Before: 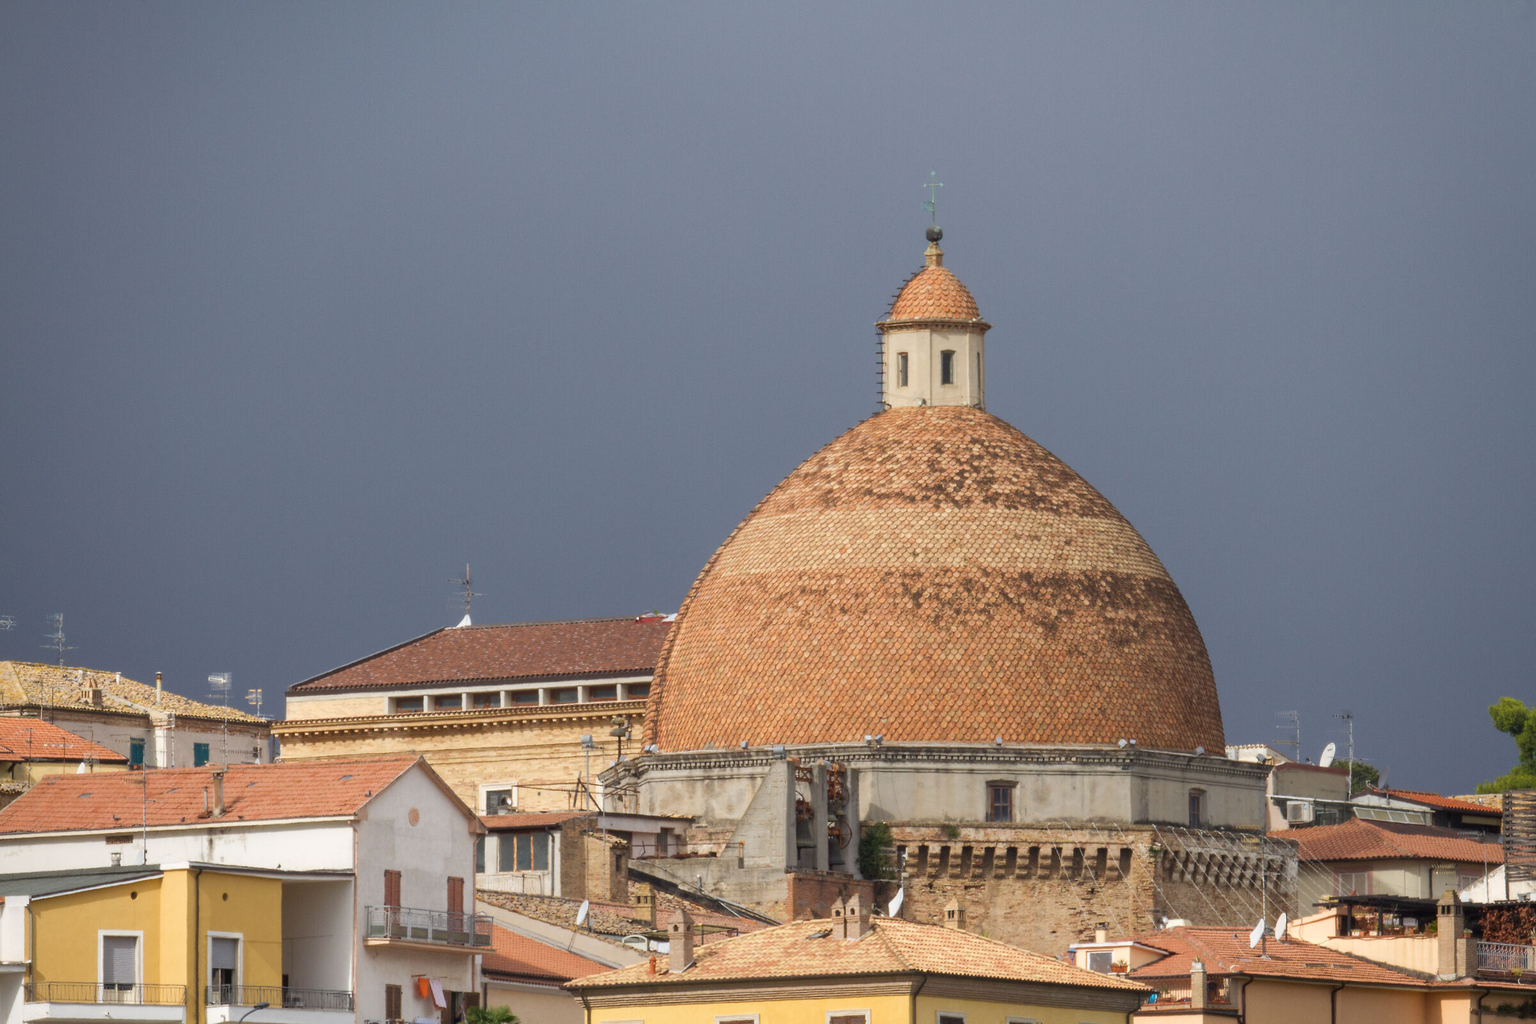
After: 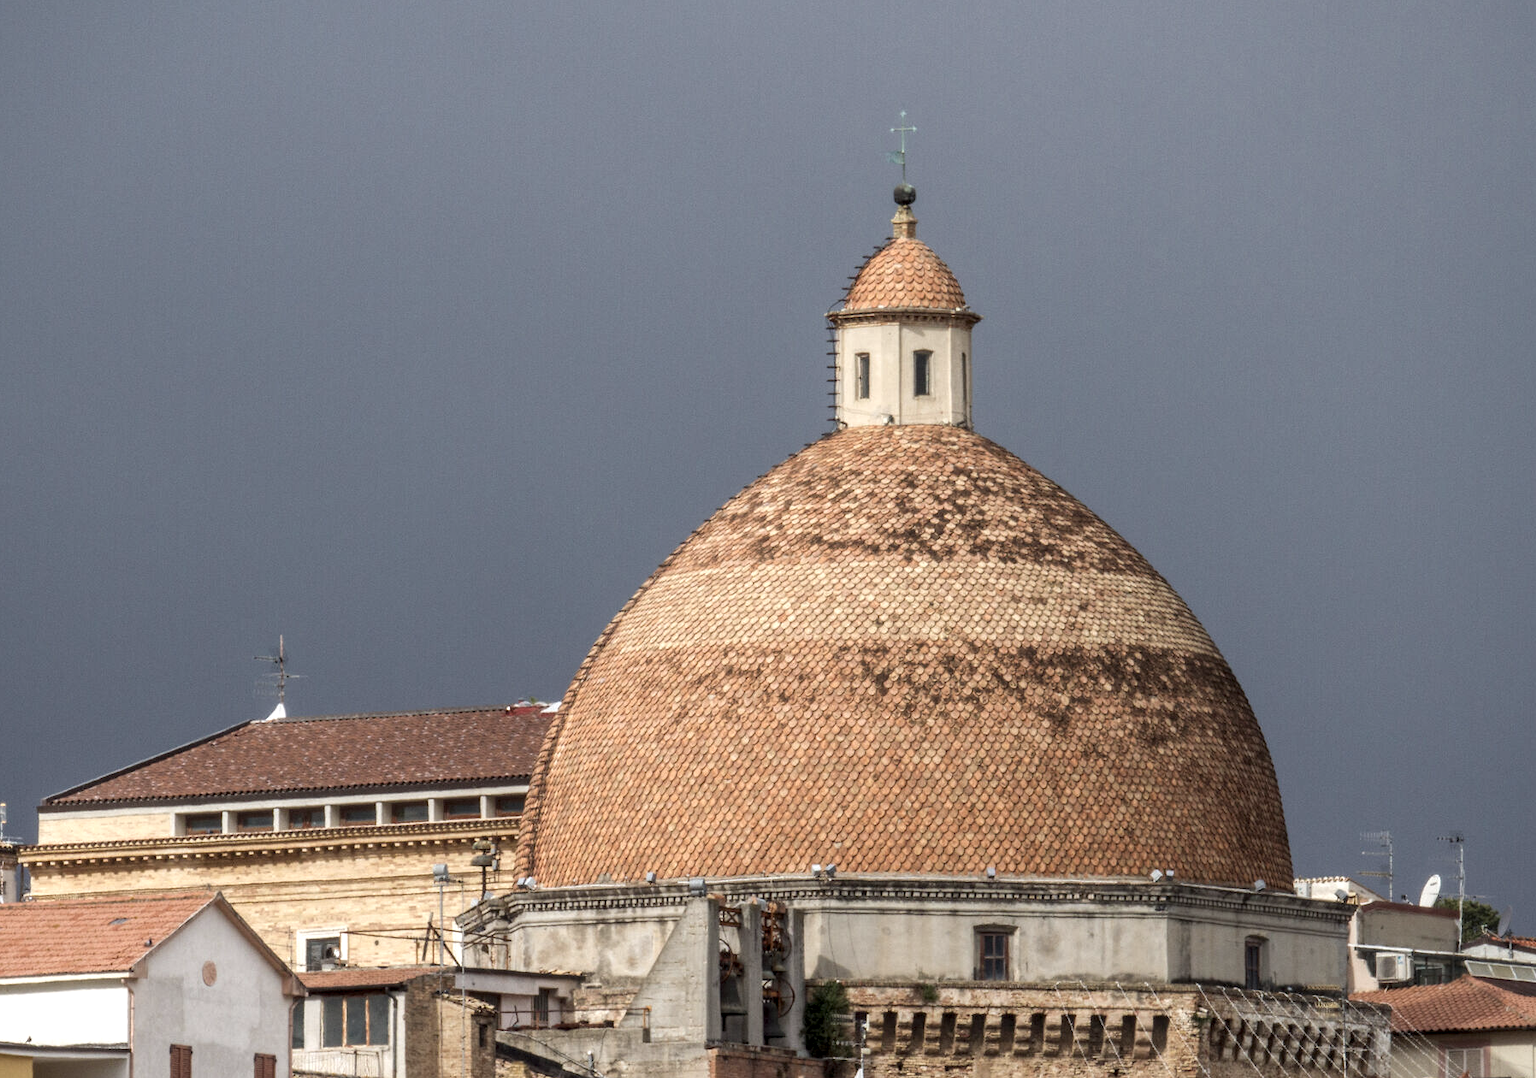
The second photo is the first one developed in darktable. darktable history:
crop: left 16.768%, top 8.653%, right 8.362%, bottom 12.485%
local contrast: detail 154%
color correction: saturation 0.8
